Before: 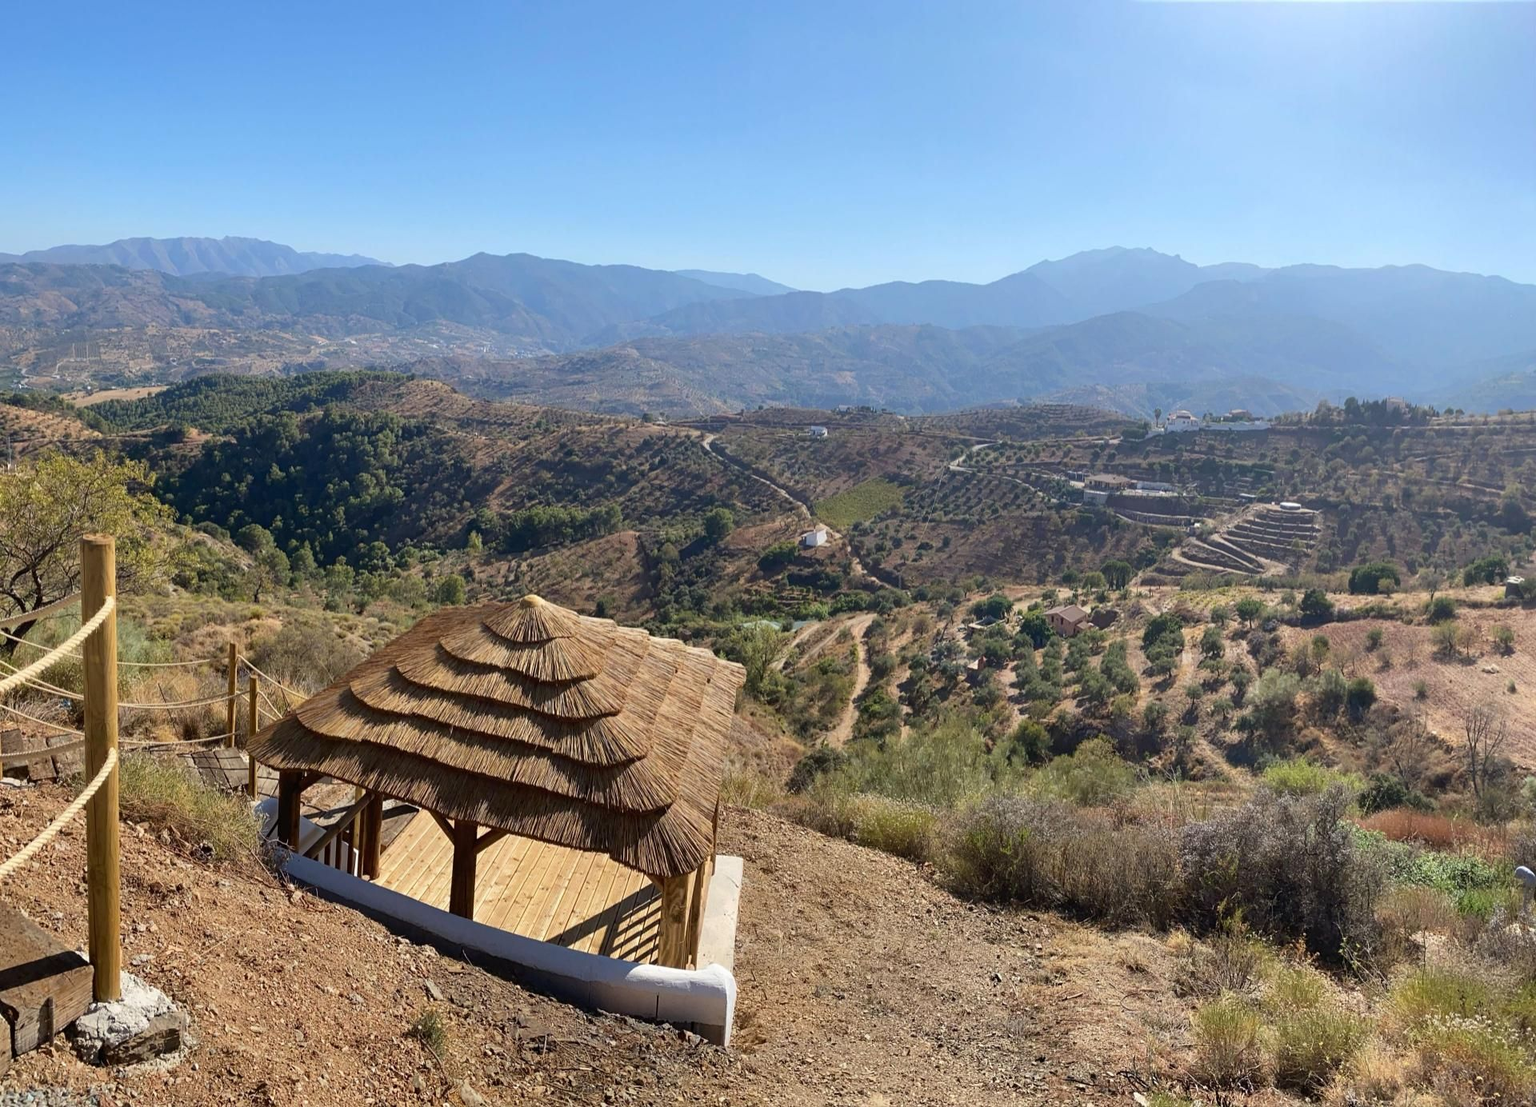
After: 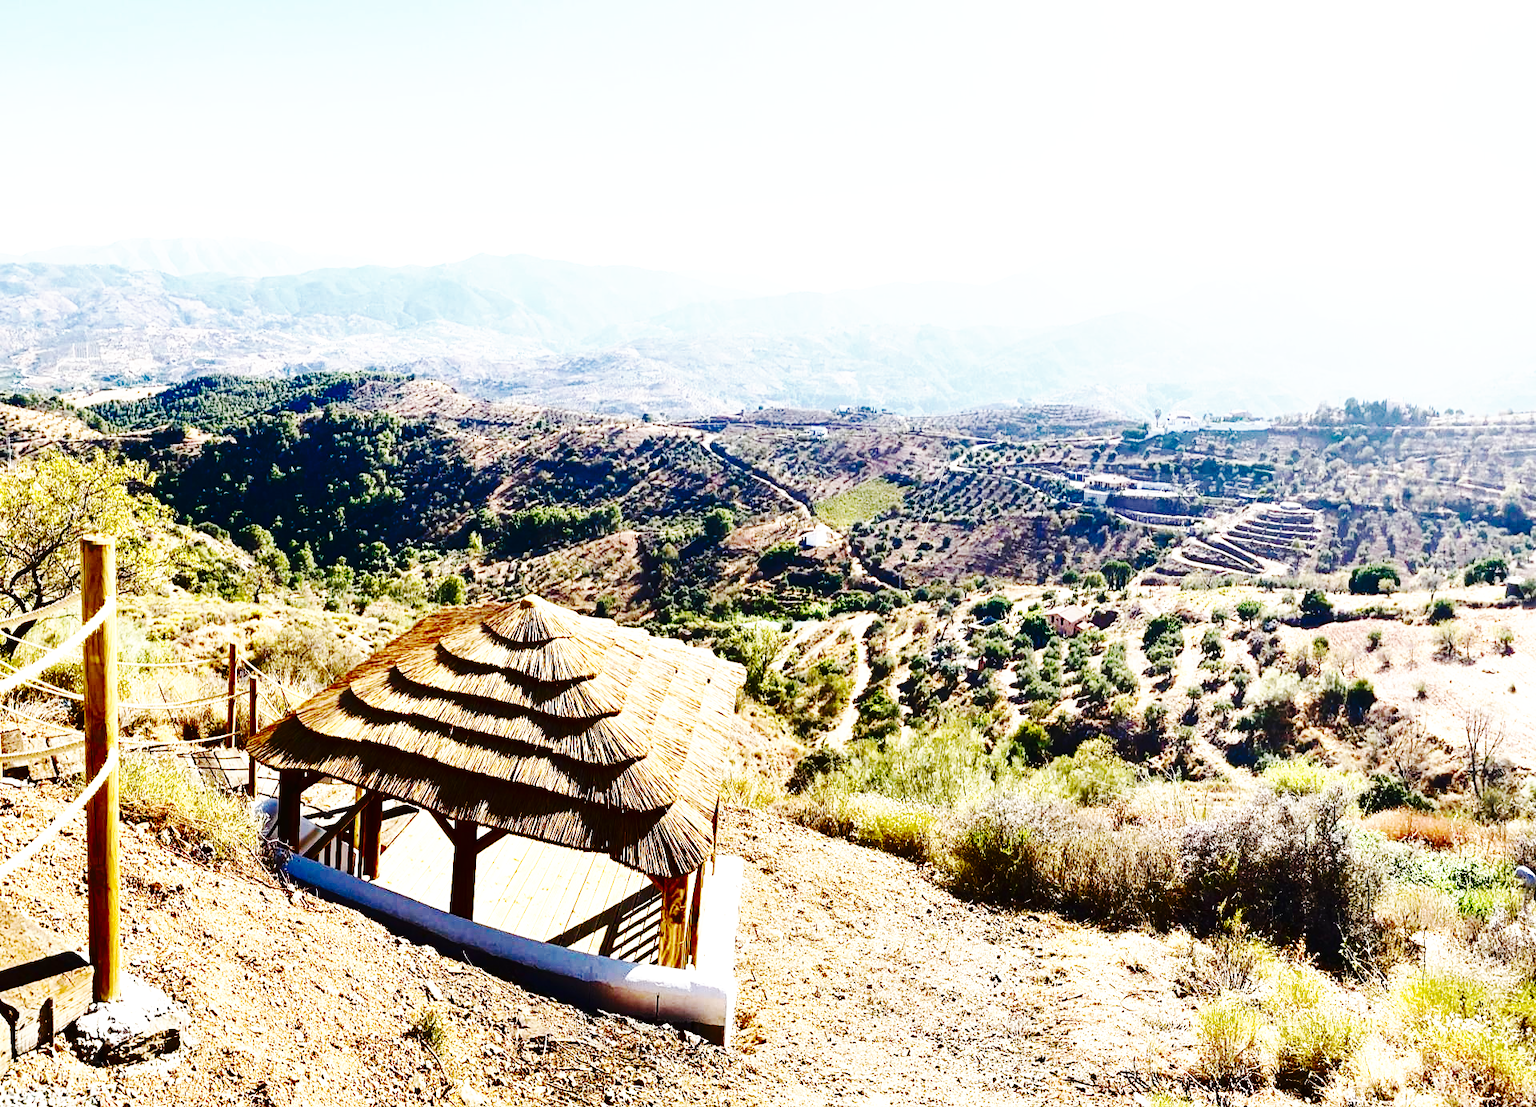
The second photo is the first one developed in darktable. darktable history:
contrast brightness saturation: contrast 0.093, brightness -0.574, saturation 0.172
tone equalizer: on, module defaults
base curve: curves: ch0 [(0, 0.015) (0.085, 0.116) (0.134, 0.298) (0.19, 0.545) (0.296, 0.764) (0.599, 0.982) (1, 1)], preserve colors none
exposure: exposure 1 EV, compensate exposure bias true, compensate highlight preservation false
